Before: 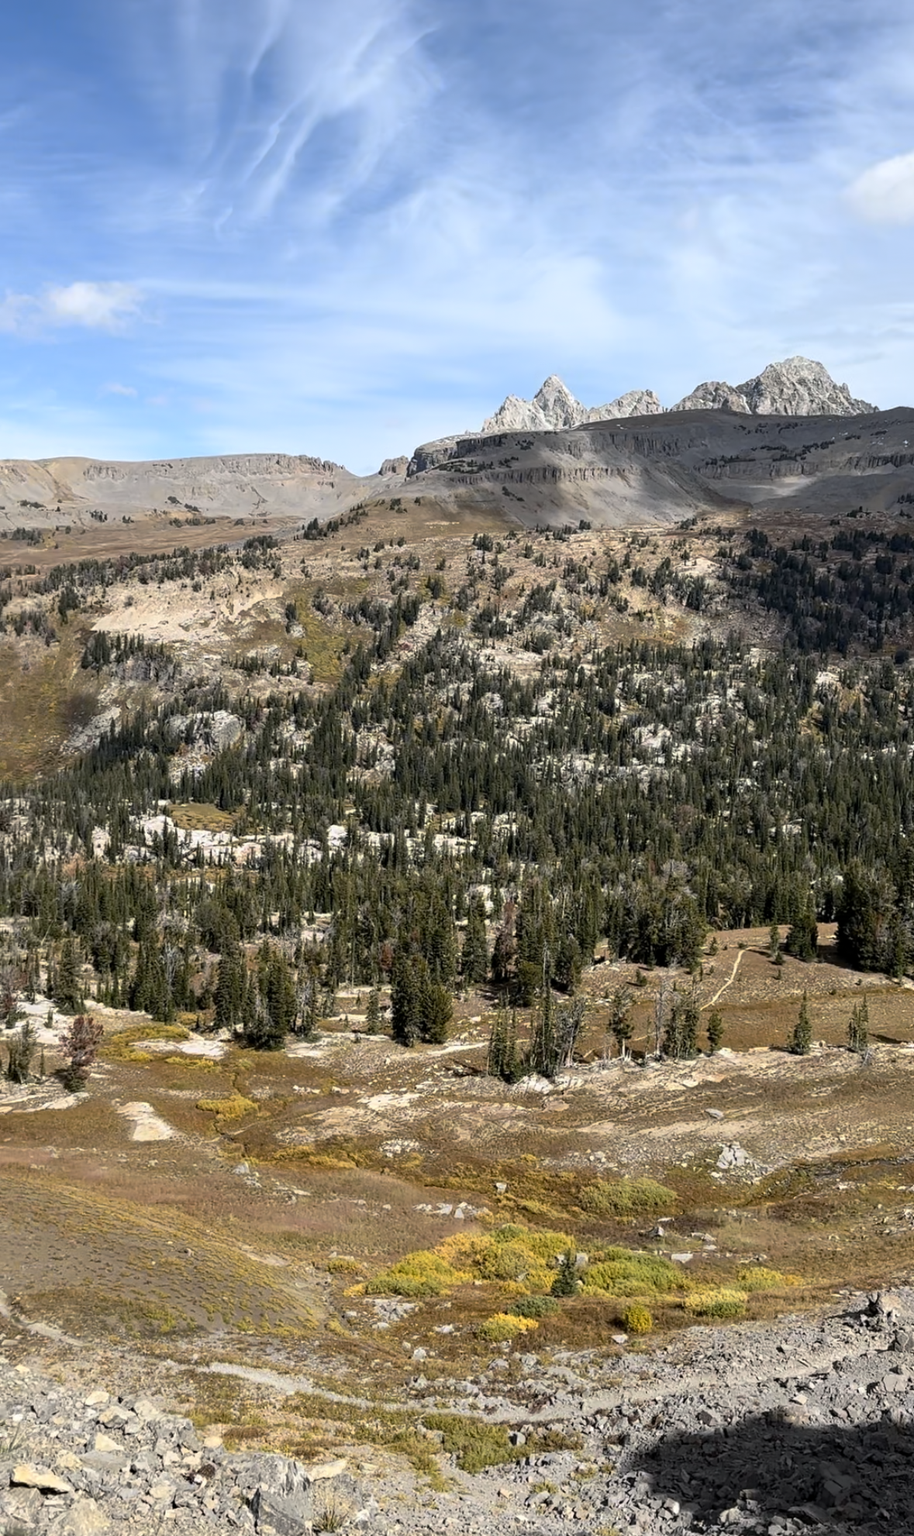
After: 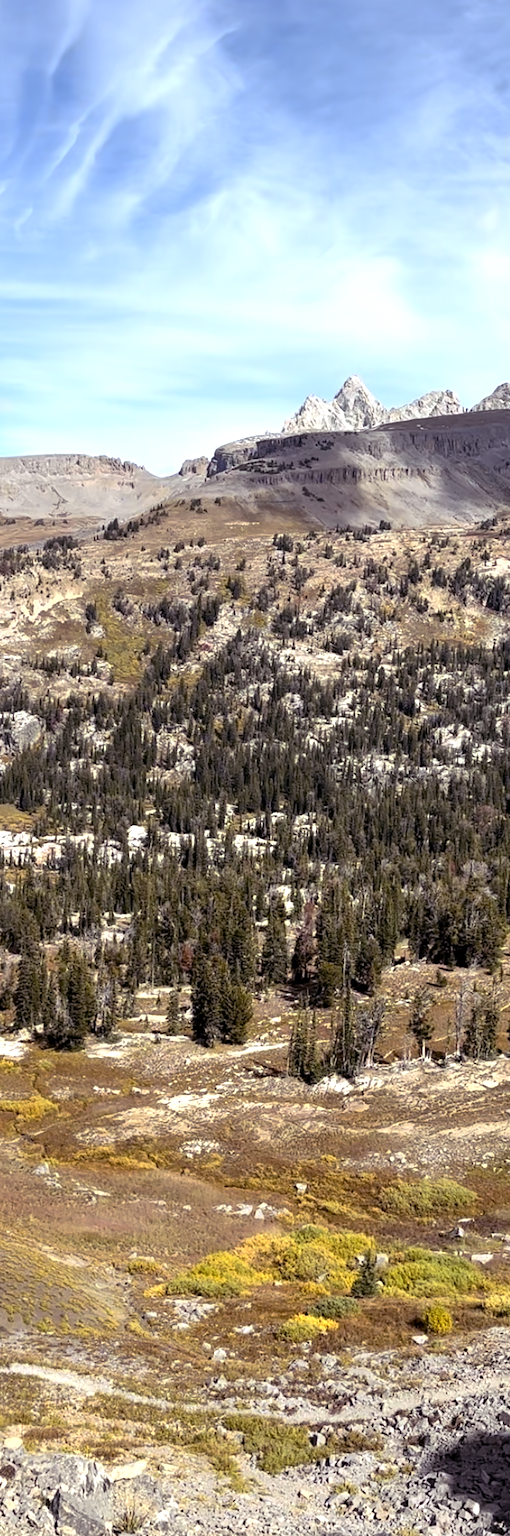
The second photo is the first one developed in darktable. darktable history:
exposure: black level correction 0.001, exposure -0.203 EV, compensate highlight preservation false
color balance rgb: shadows lift › luminance 0.391%, shadows lift › chroma 6.803%, shadows lift › hue 300.64°, perceptual saturation grading › global saturation 0.184%, perceptual brilliance grading › global brilliance 18.176%
crop: left 21.966%, right 22.115%, bottom 0.005%
